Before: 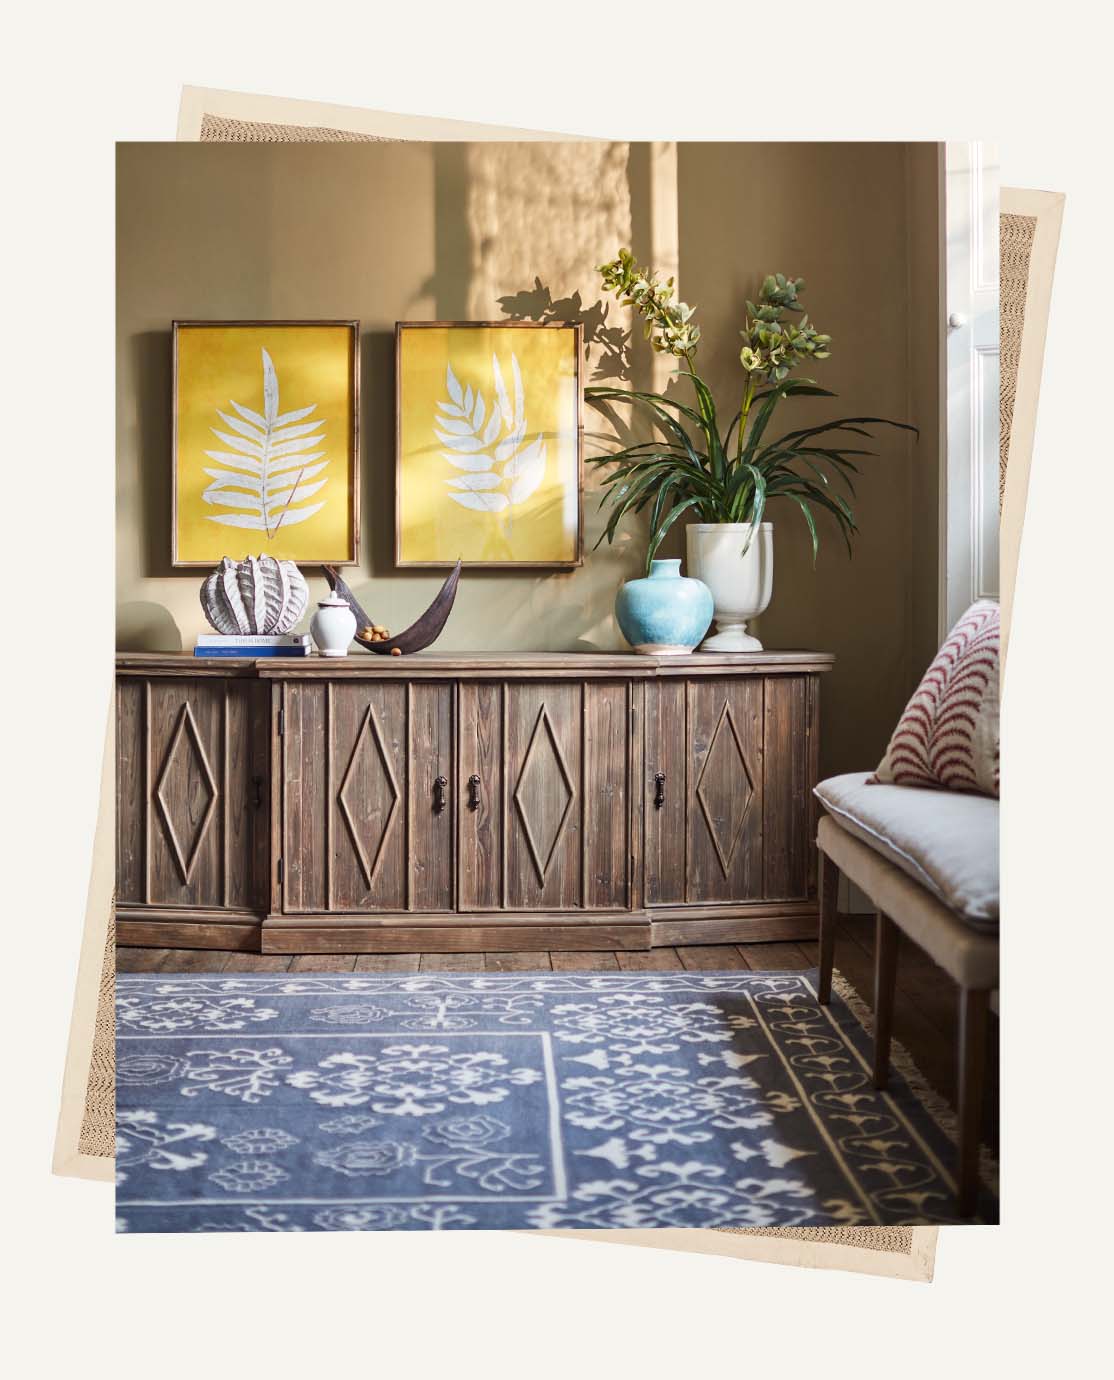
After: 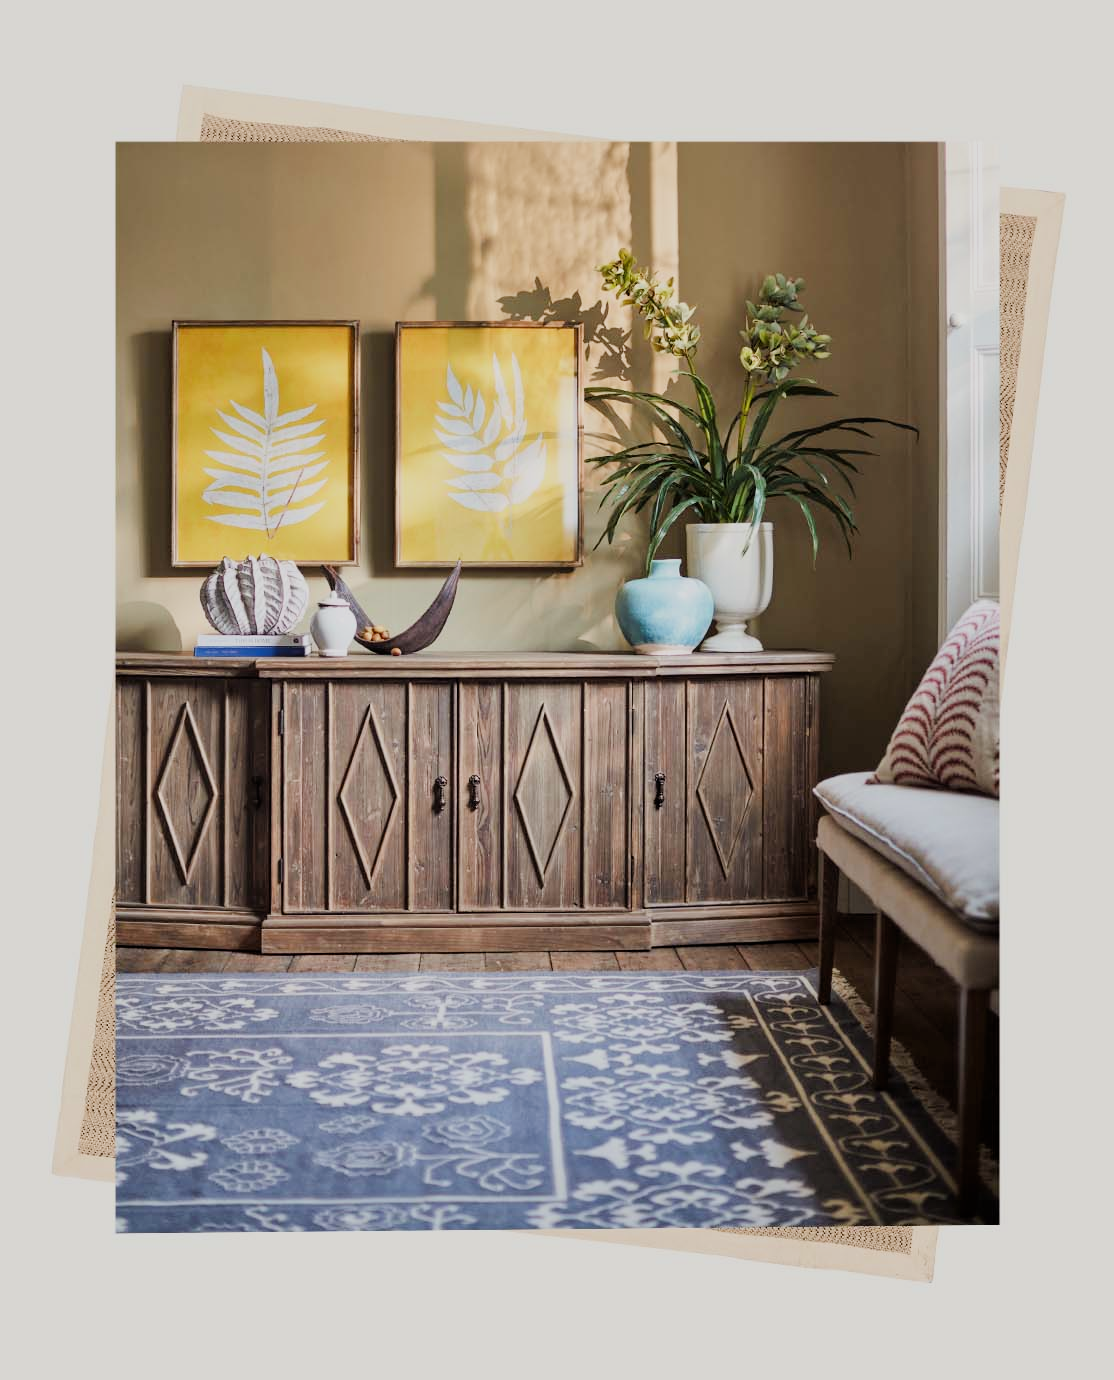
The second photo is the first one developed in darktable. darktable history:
filmic rgb: black relative exposure -7.65 EV, white relative exposure 4.56 EV, hardness 3.61
exposure: exposure 0.197 EV, compensate highlight preservation false
